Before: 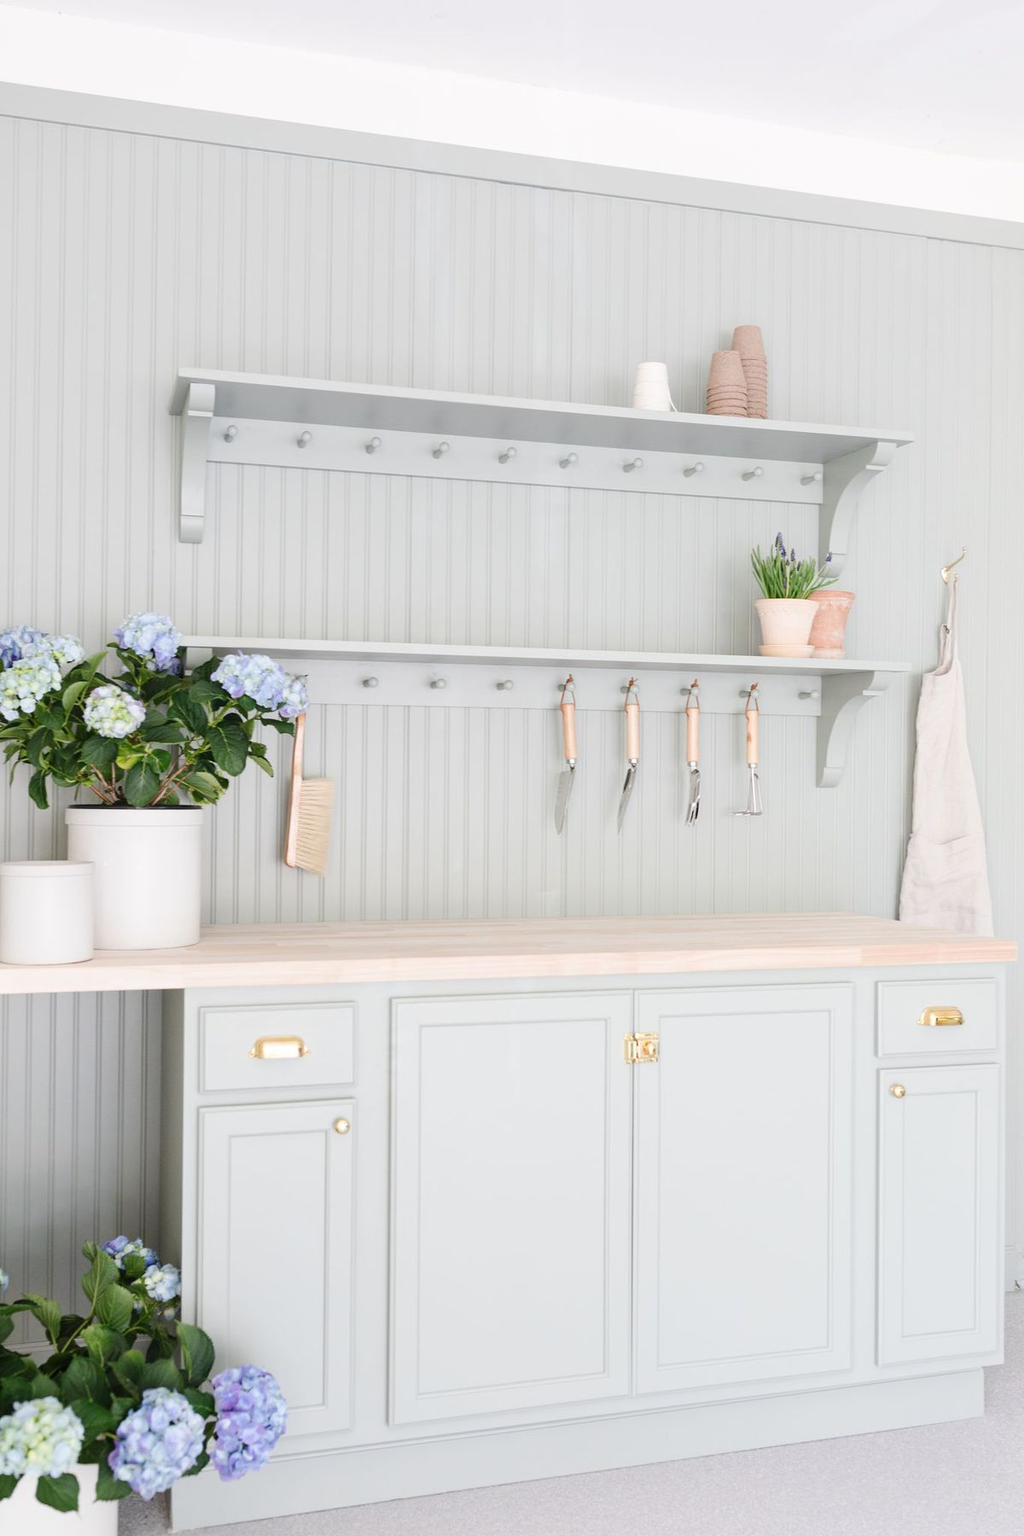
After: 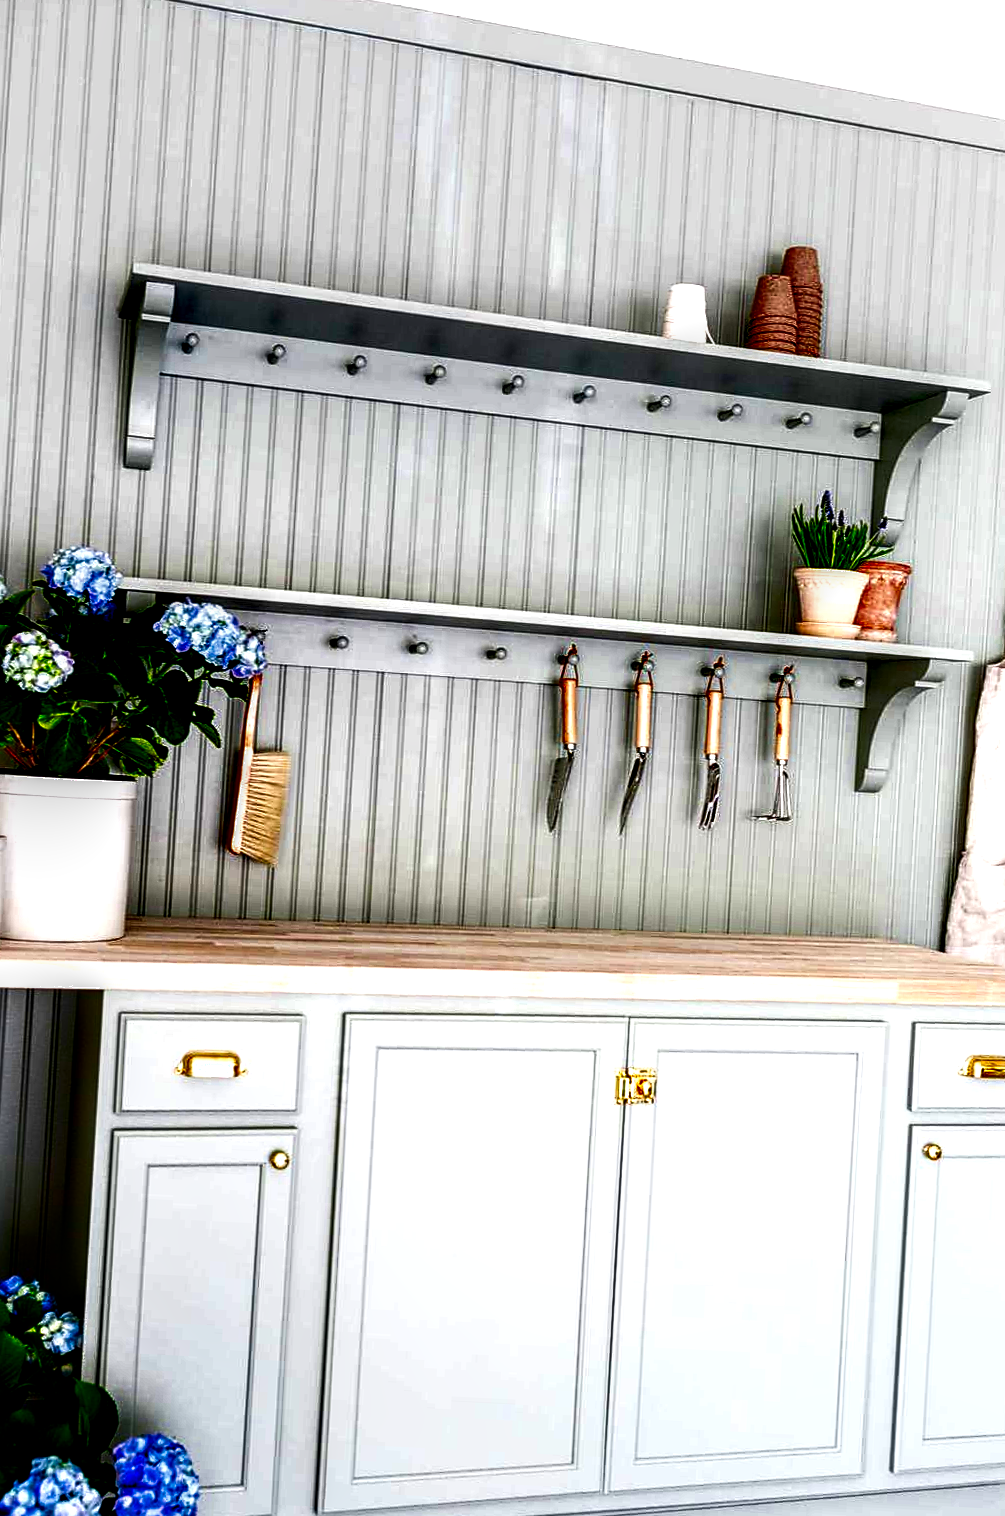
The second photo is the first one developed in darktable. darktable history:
crop and rotate: angle -2.87°, left 5.332%, top 5.198%, right 4.685%, bottom 4.352%
base curve: curves: ch0 [(0, 0.036) (0.083, 0.04) (0.804, 1)], preserve colors none
local contrast: highlights 18%, detail 185%
contrast brightness saturation: brightness -0.995, saturation 0.986
sharpen: on, module defaults
color calibration: illuminant same as pipeline (D50), adaptation none (bypass), x 0.331, y 0.333, temperature 5002.95 K
shadows and highlights: shadows -1.2, highlights 39.91
